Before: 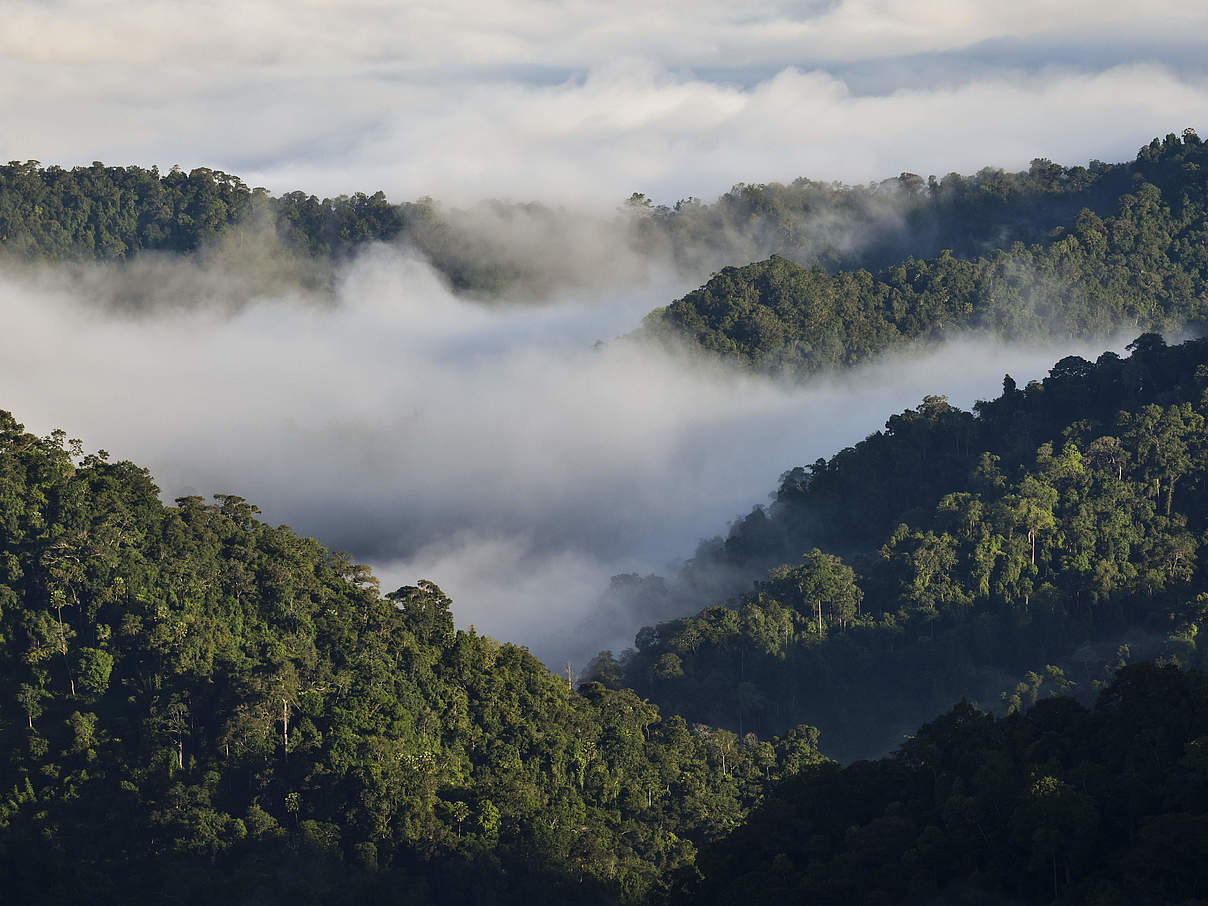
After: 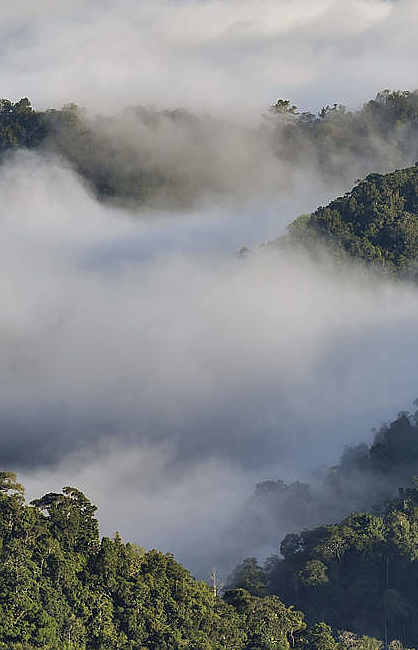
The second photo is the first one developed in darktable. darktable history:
sharpen: radius 1.013
shadows and highlights: low approximation 0.01, soften with gaussian
crop and rotate: left 29.407%, top 10.355%, right 35.97%, bottom 17.803%
